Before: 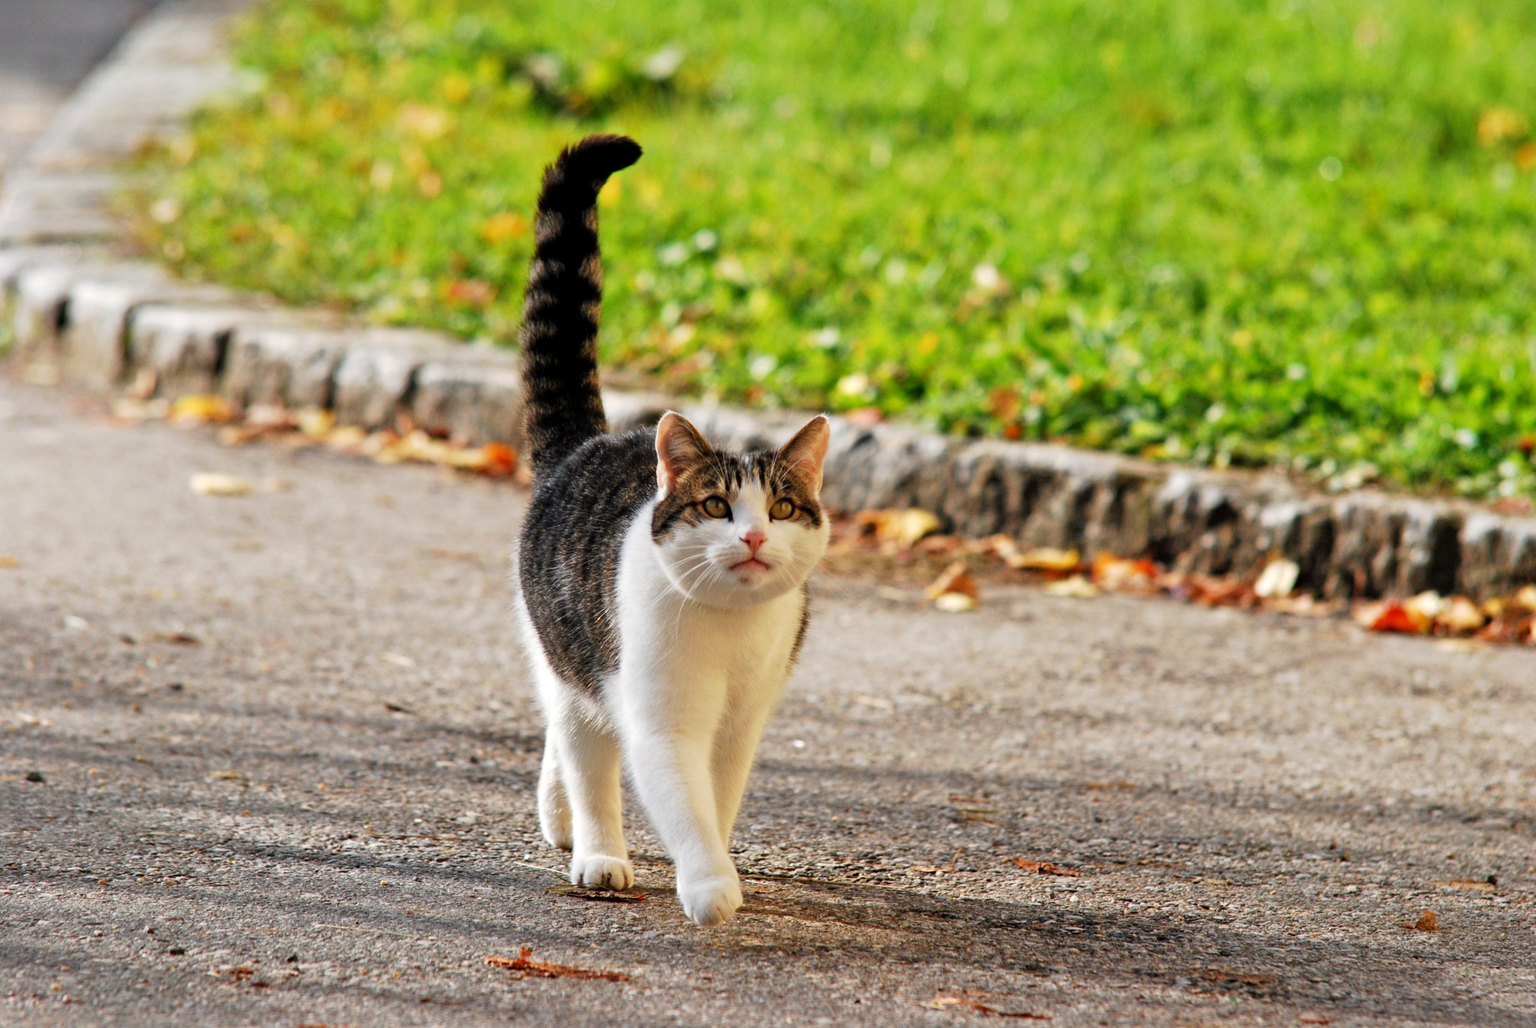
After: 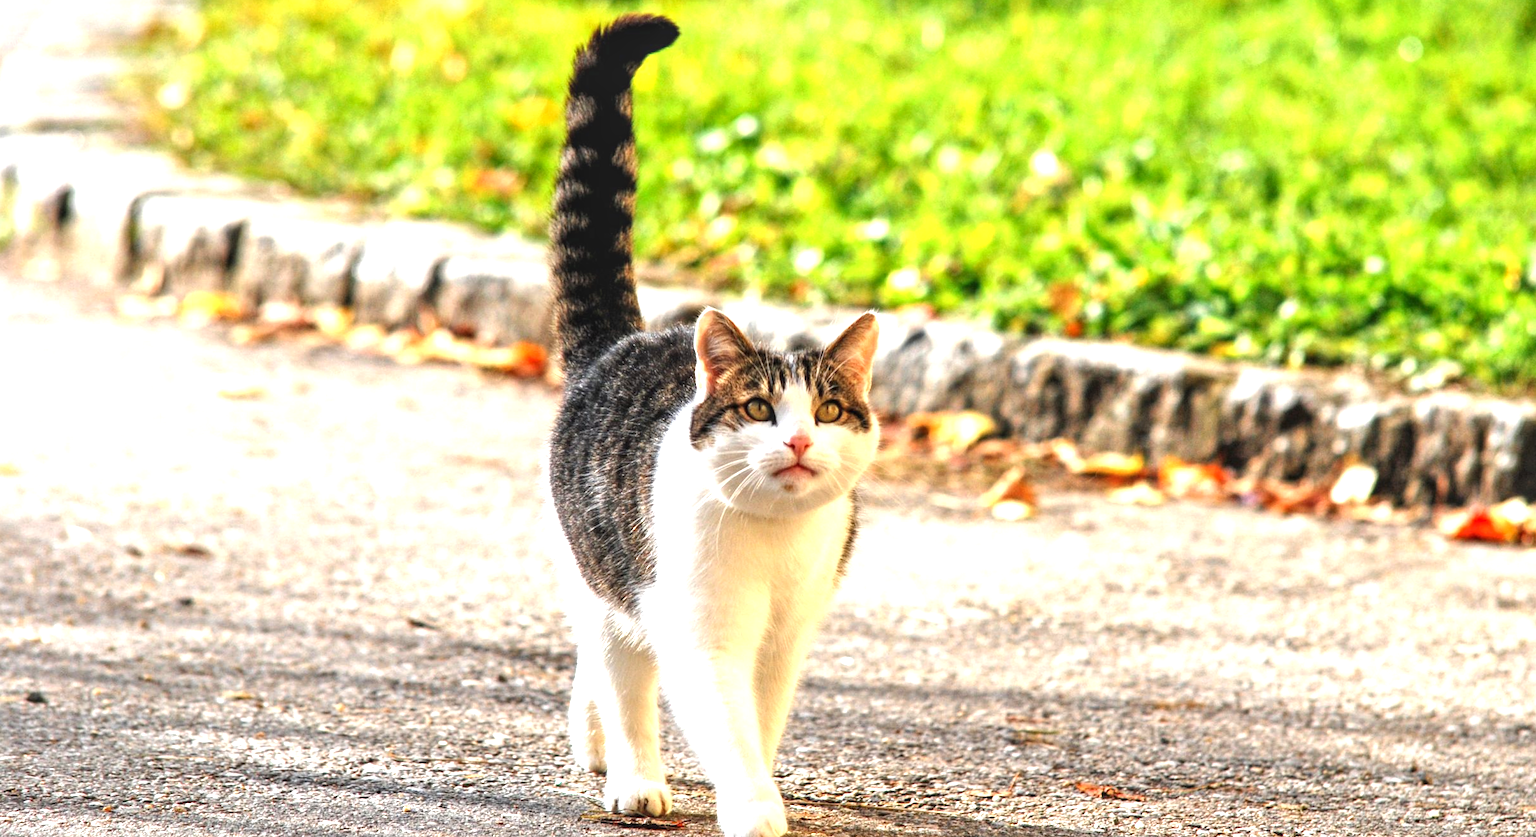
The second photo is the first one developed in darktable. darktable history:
exposure: black level correction -0.002, exposure 1.112 EV, compensate highlight preservation false
crop and rotate: angle 0.098°, top 11.77%, right 5.576%, bottom 11.293%
local contrast: on, module defaults
